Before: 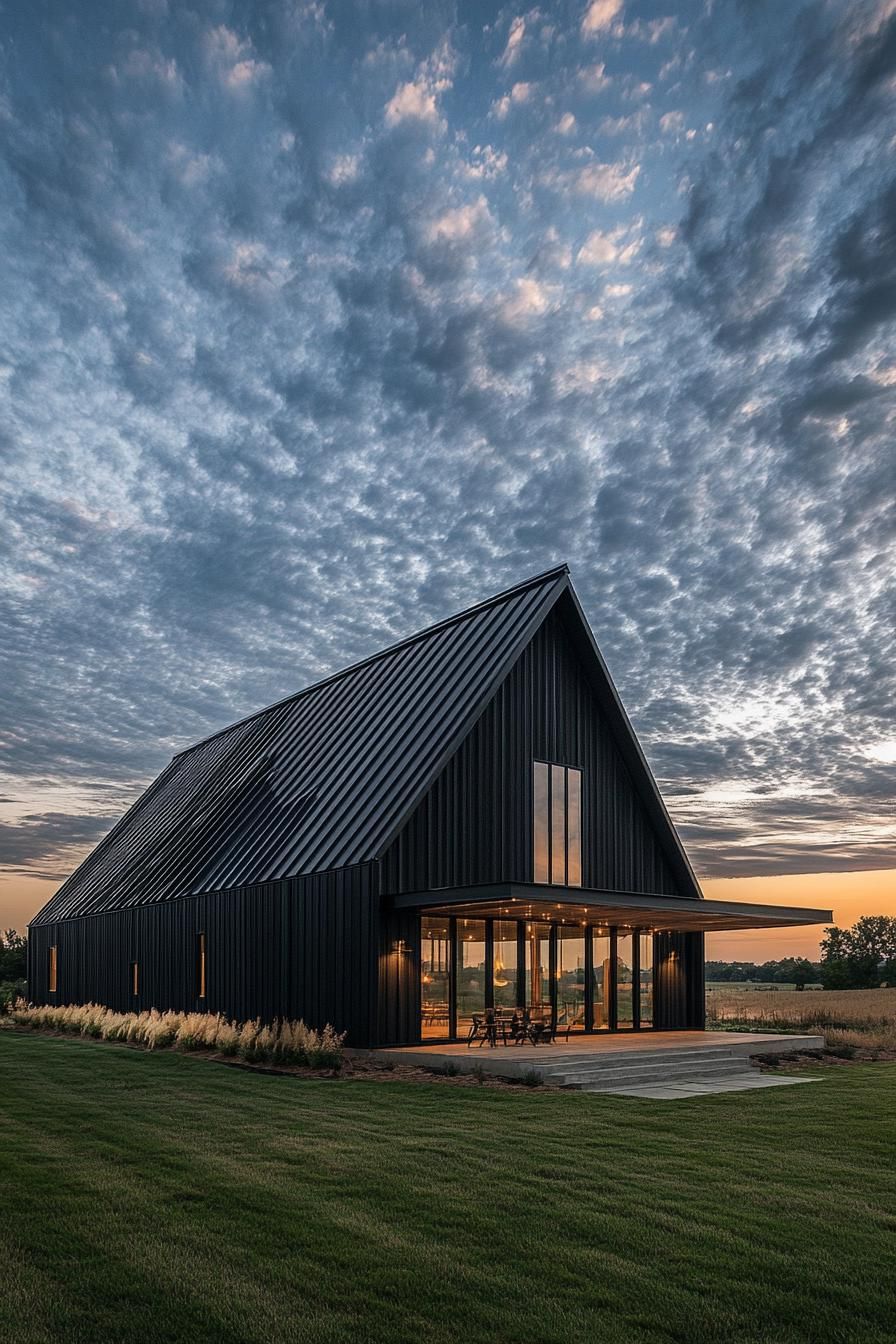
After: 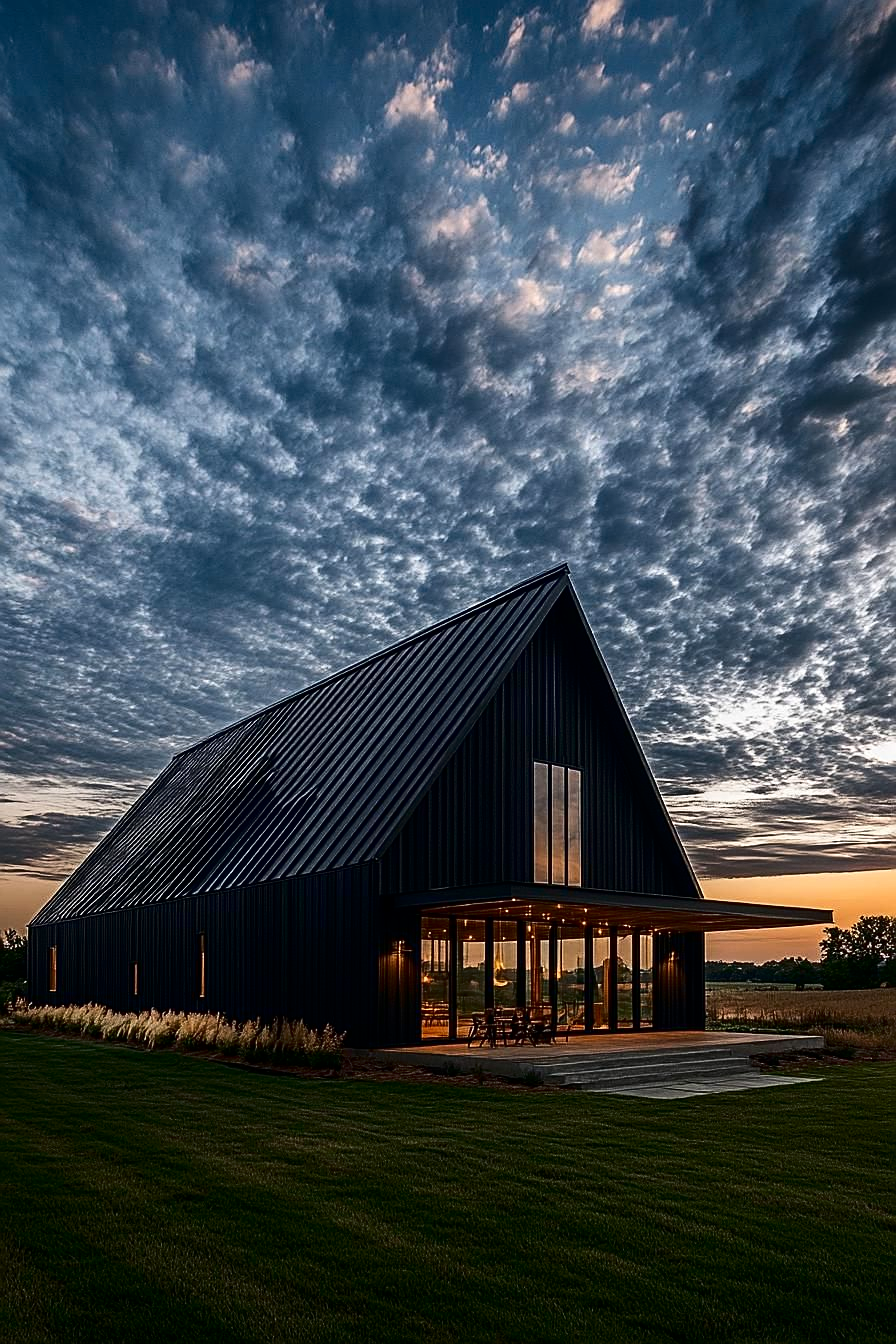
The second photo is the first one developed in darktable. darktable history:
sharpen: on, module defaults
contrast brightness saturation: contrast 0.191, brightness -0.231, saturation 0.106
